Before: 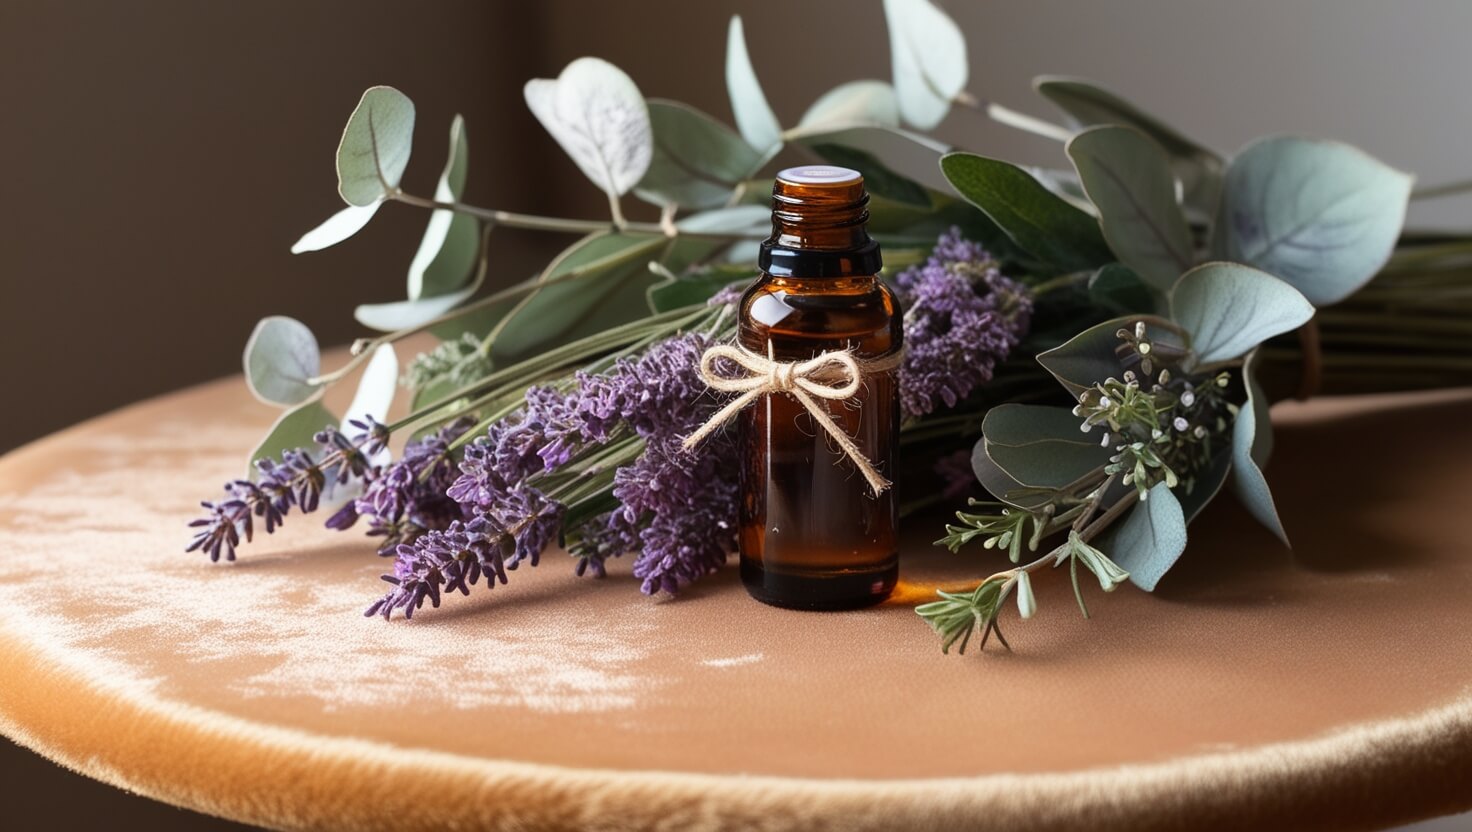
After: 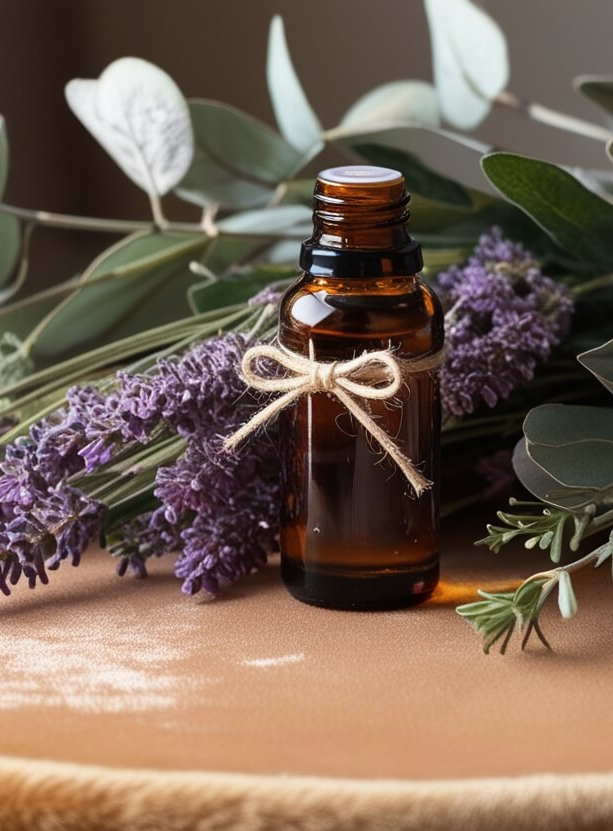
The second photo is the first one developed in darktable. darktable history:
contrast brightness saturation: contrast 0.01, saturation -0.05
crop: left 31.229%, right 27.105%
